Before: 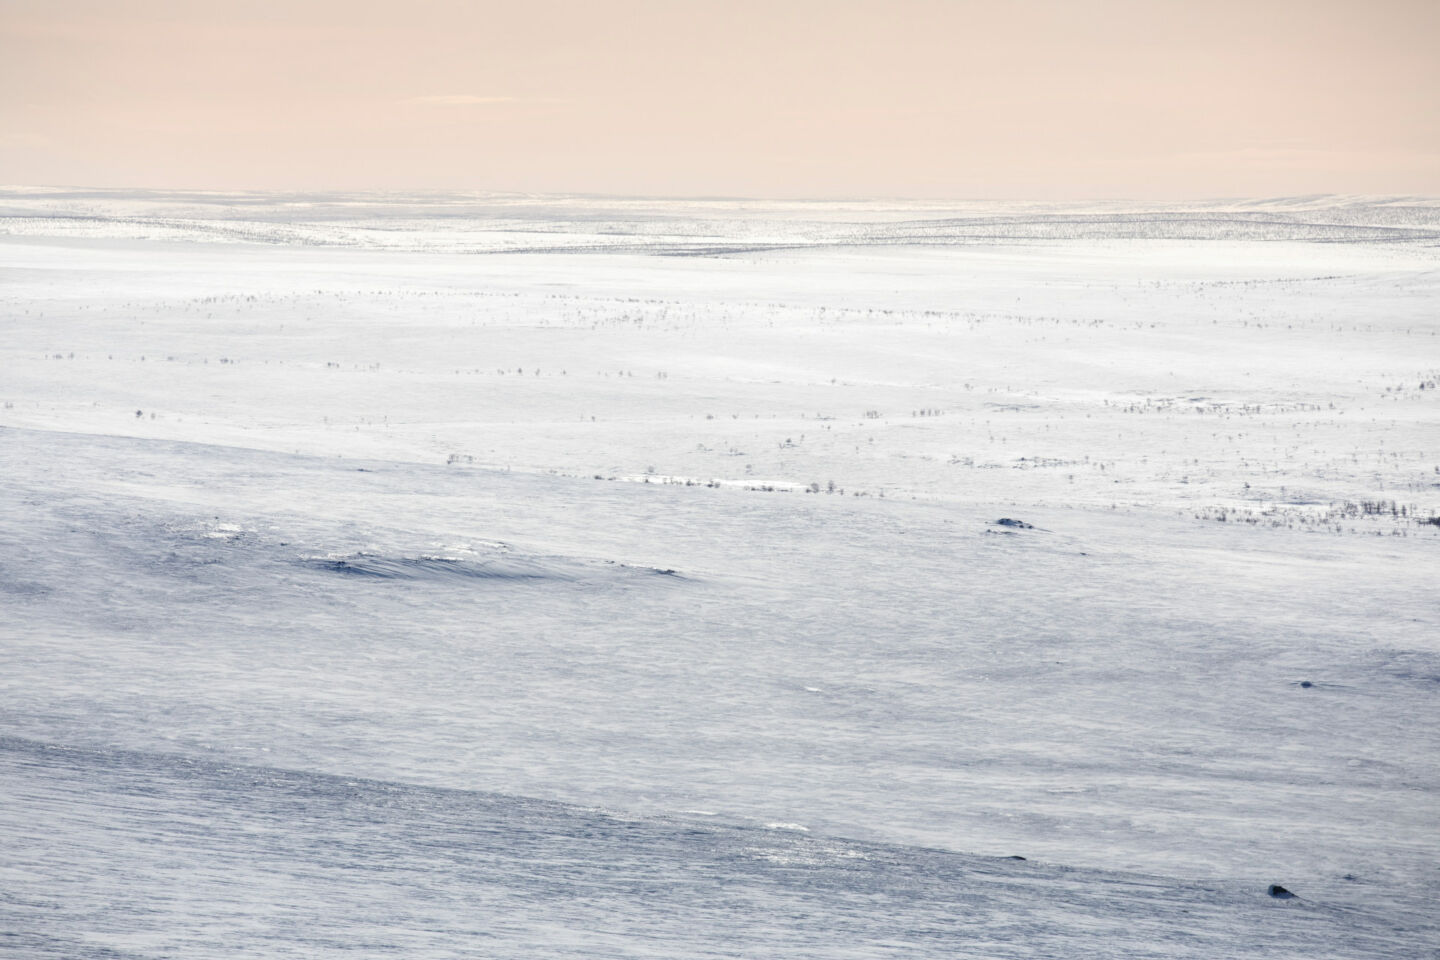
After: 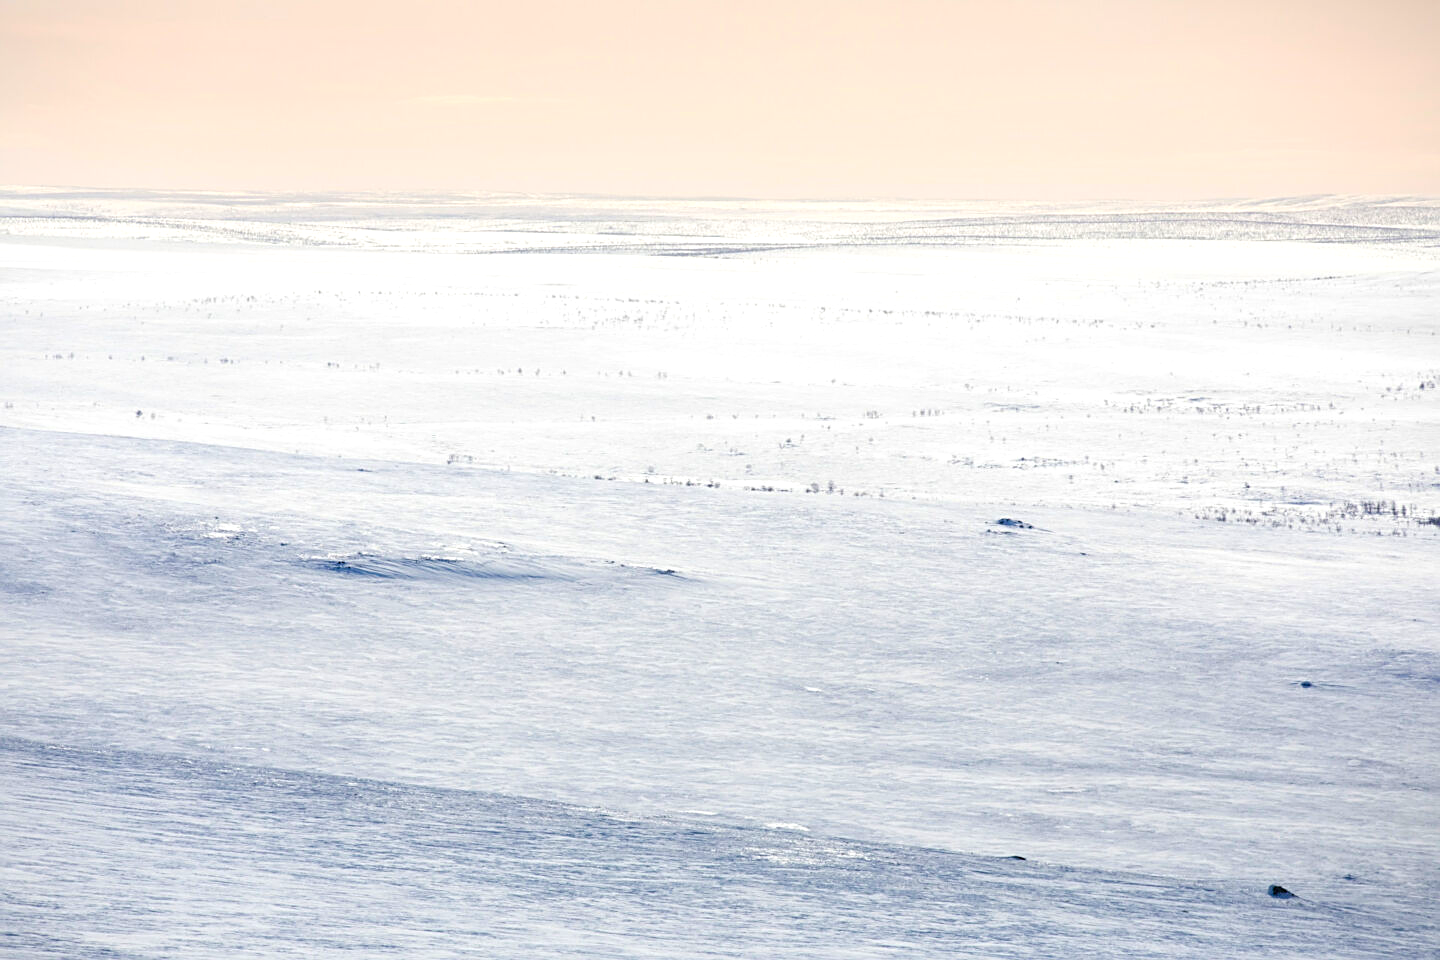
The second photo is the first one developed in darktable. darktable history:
contrast brightness saturation: brightness 0.149
color balance rgb: perceptual saturation grading › global saturation 20%, perceptual saturation grading › highlights -25.011%, perceptual saturation grading › shadows 50.455%, global vibrance 35.124%, contrast 10.494%
sharpen: on, module defaults
